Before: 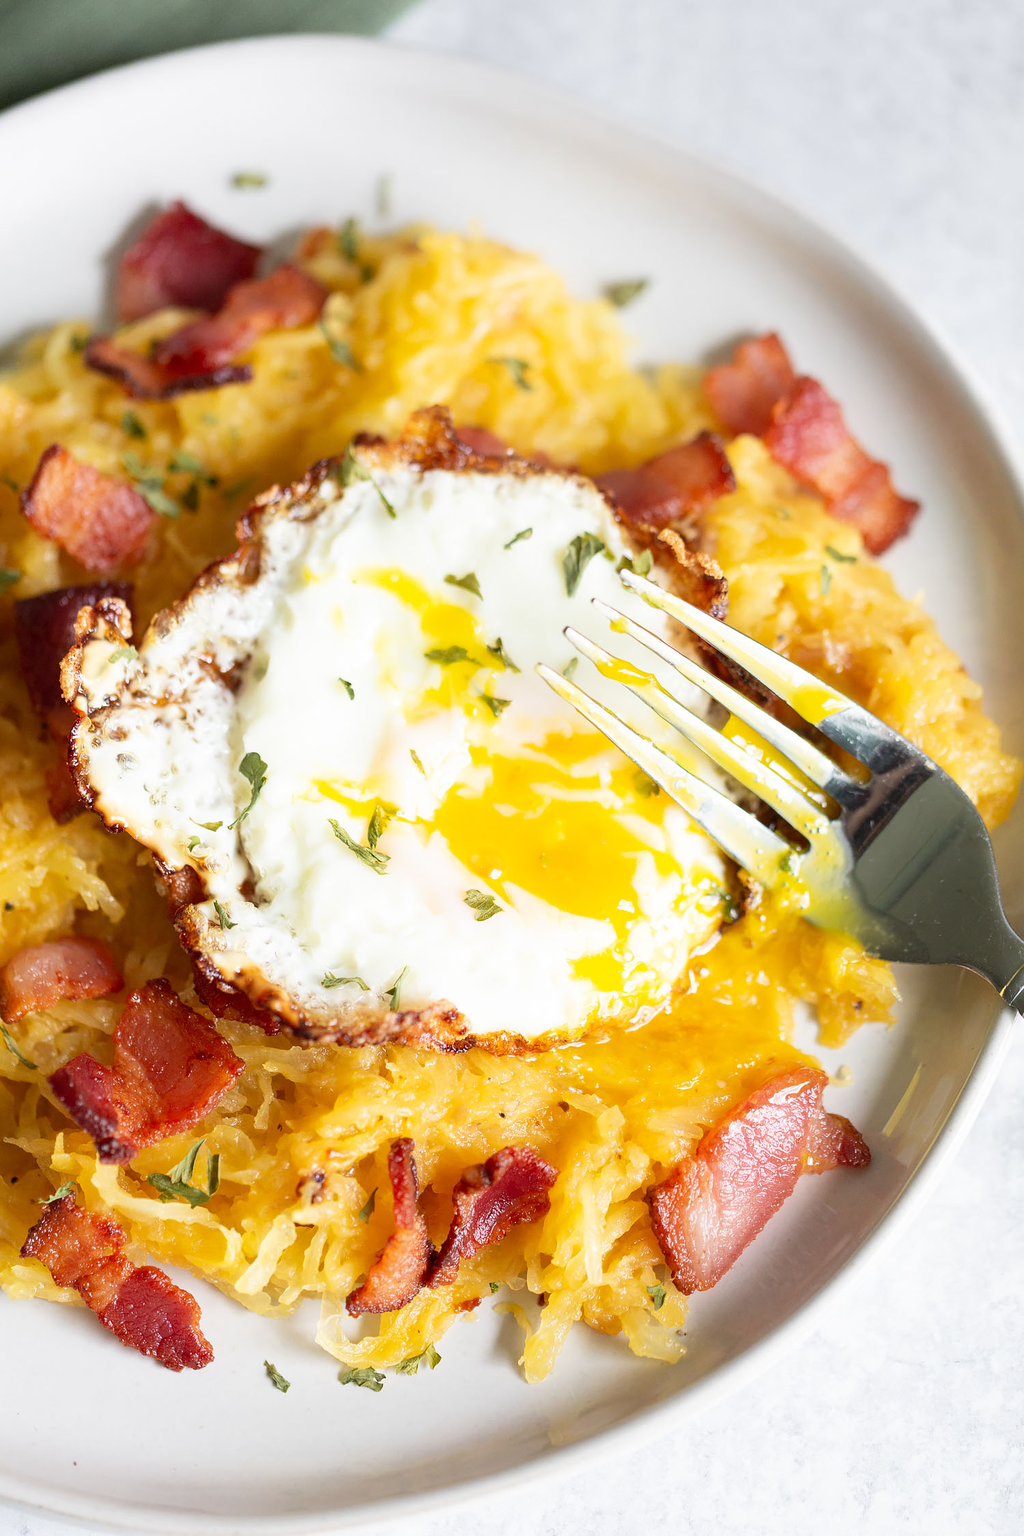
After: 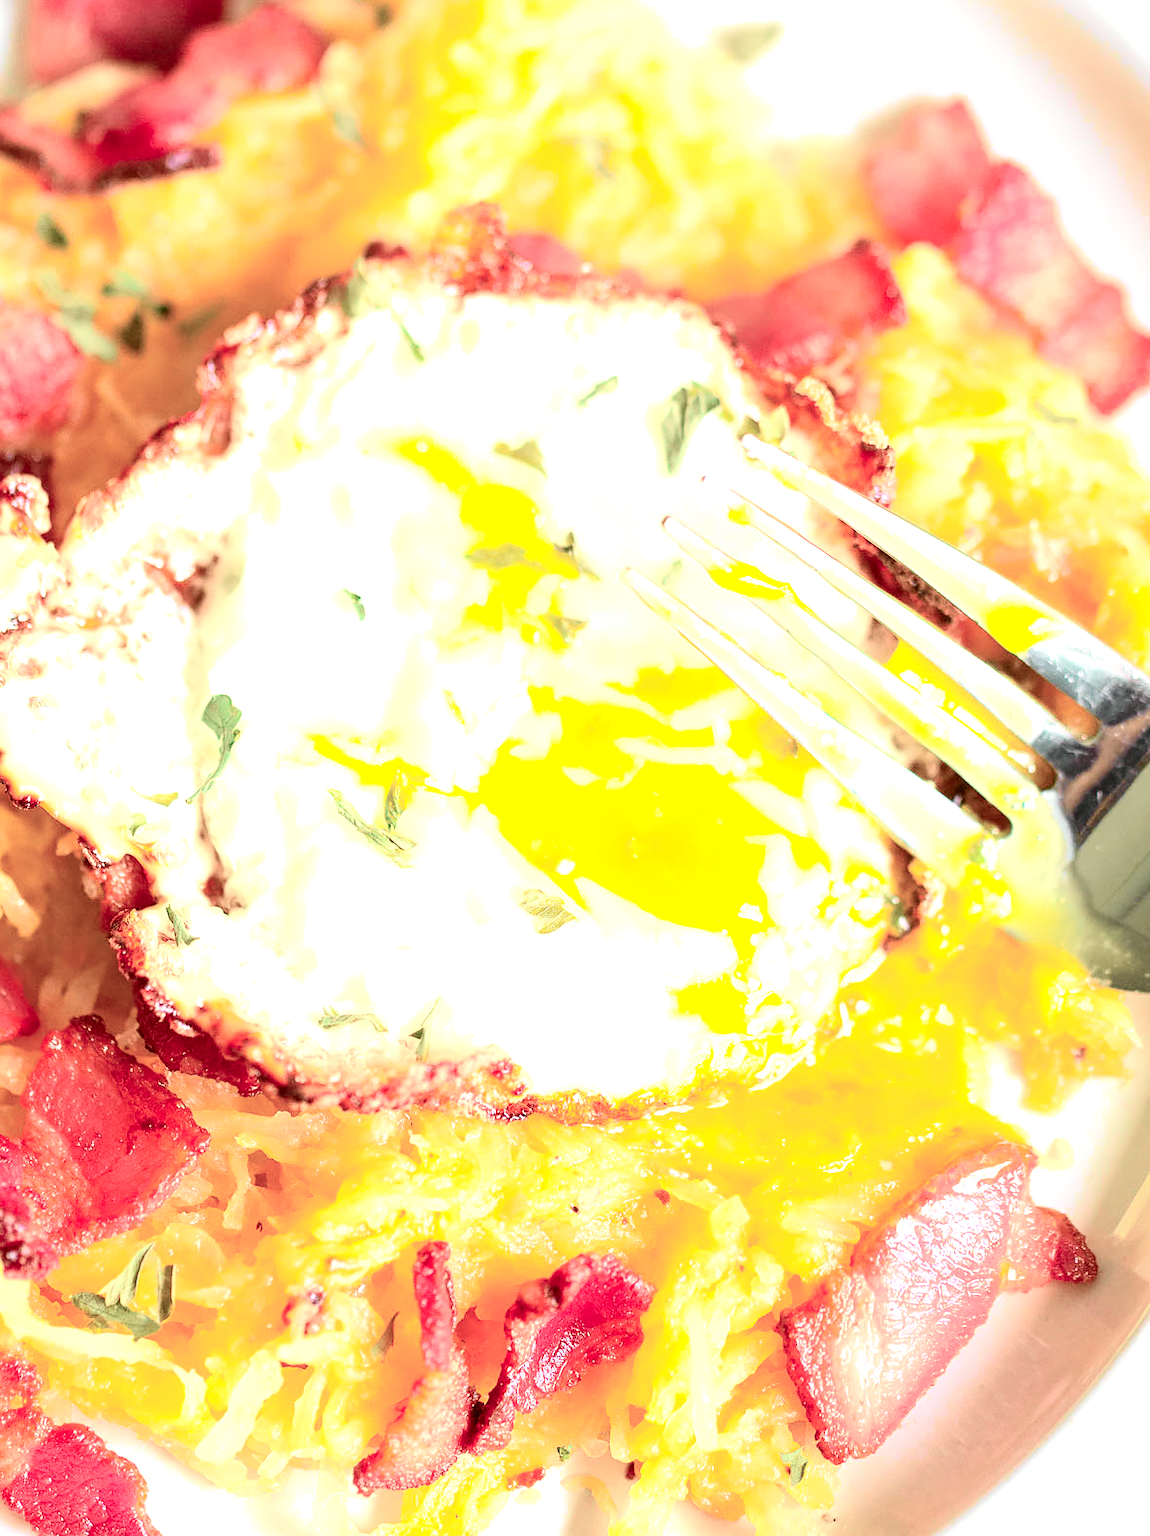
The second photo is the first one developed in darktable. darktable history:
crop: left 9.485%, top 17.124%, right 11.256%, bottom 12.366%
exposure: exposure 1 EV, compensate exposure bias true, compensate highlight preservation false
tone curve: curves: ch0 [(0, 0.039) (0.113, 0.081) (0.204, 0.204) (0.498, 0.608) (0.709, 0.819) (0.984, 0.961)]; ch1 [(0, 0) (0.172, 0.123) (0.317, 0.272) (0.414, 0.382) (0.476, 0.479) (0.505, 0.501) (0.528, 0.54) (0.618, 0.647) (0.709, 0.764) (1, 1)]; ch2 [(0, 0) (0.411, 0.424) (0.492, 0.502) (0.521, 0.513) (0.537, 0.57) (0.686, 0.638) (1, 1)], color space Lab, independent channels, preserve colors none
